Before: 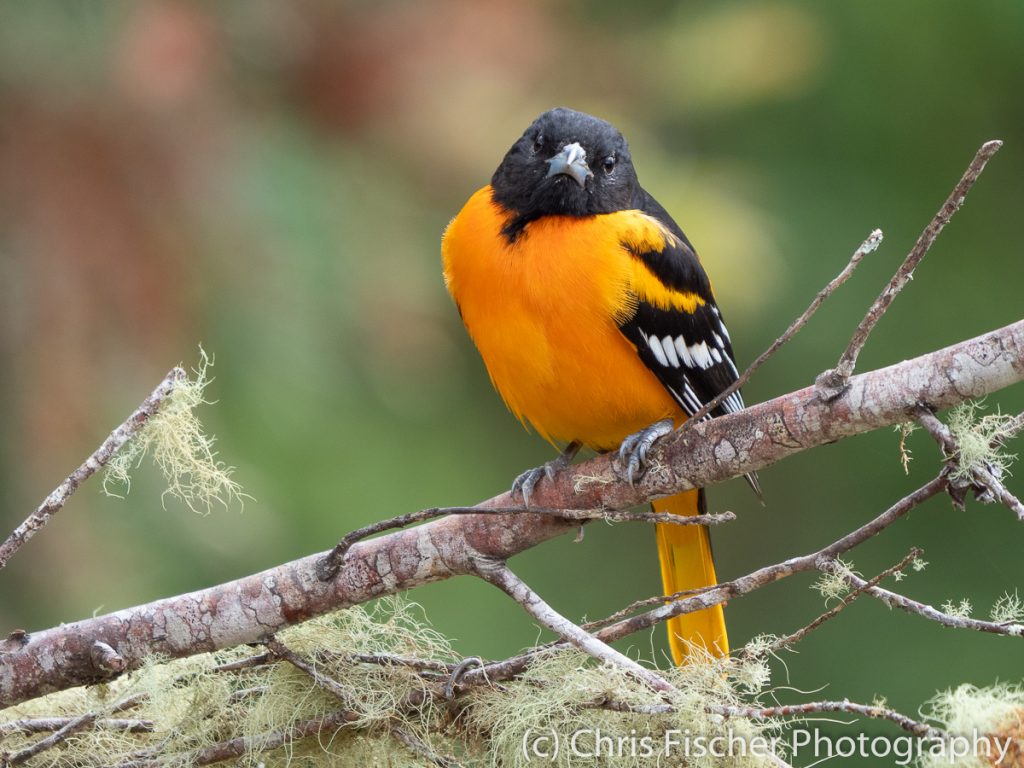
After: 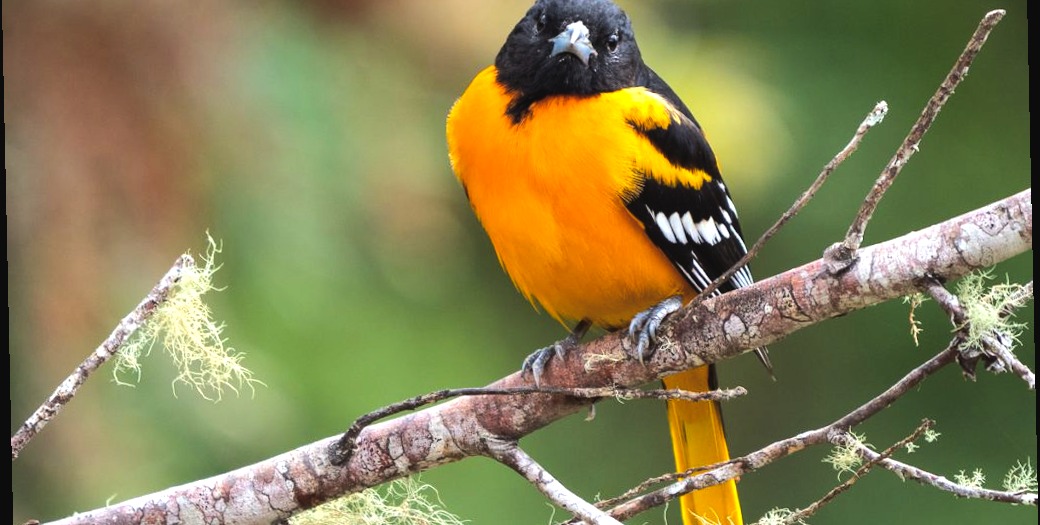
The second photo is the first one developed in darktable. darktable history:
color balance rgb: global offset › luminance 0.71%, perceptual saturation grading › global saturation -11.5%, perceptual brilliance grading › highlights 17.77%, perceptual brilliance grading › mid-tones 31.71%, perceptual brilliance grading › shadows -31.01%, global vibrance 50%
crop: top 16.727%, bottom 16.727%
rotate and perspective: rotation -1.24°, automatic cropping off
